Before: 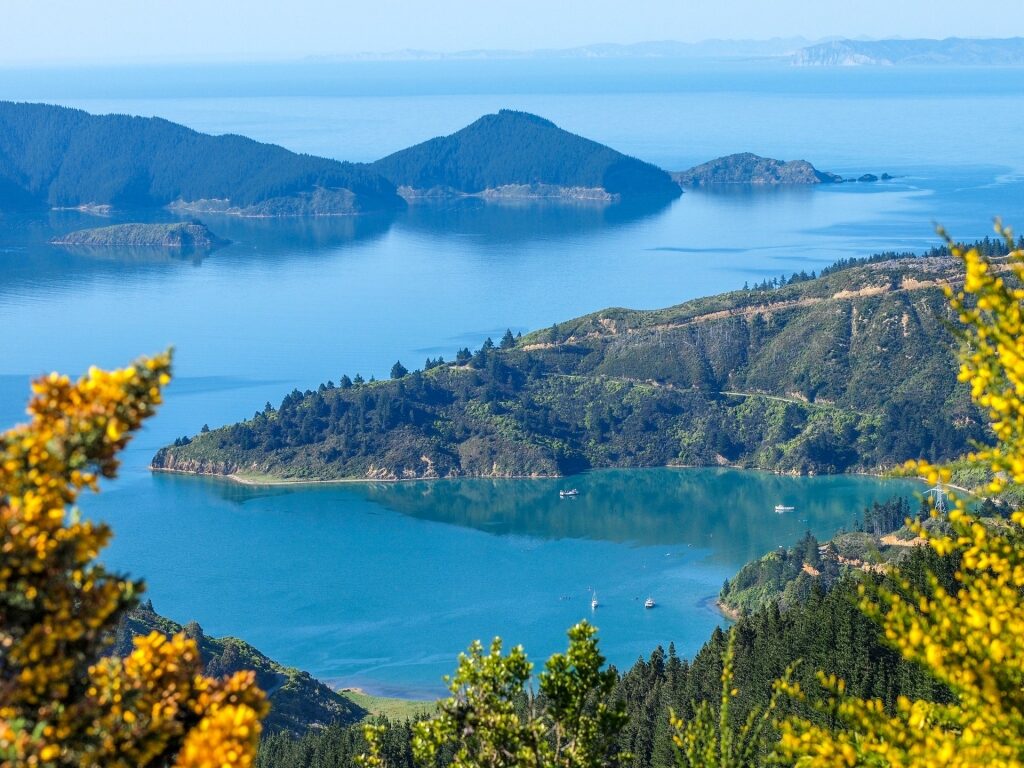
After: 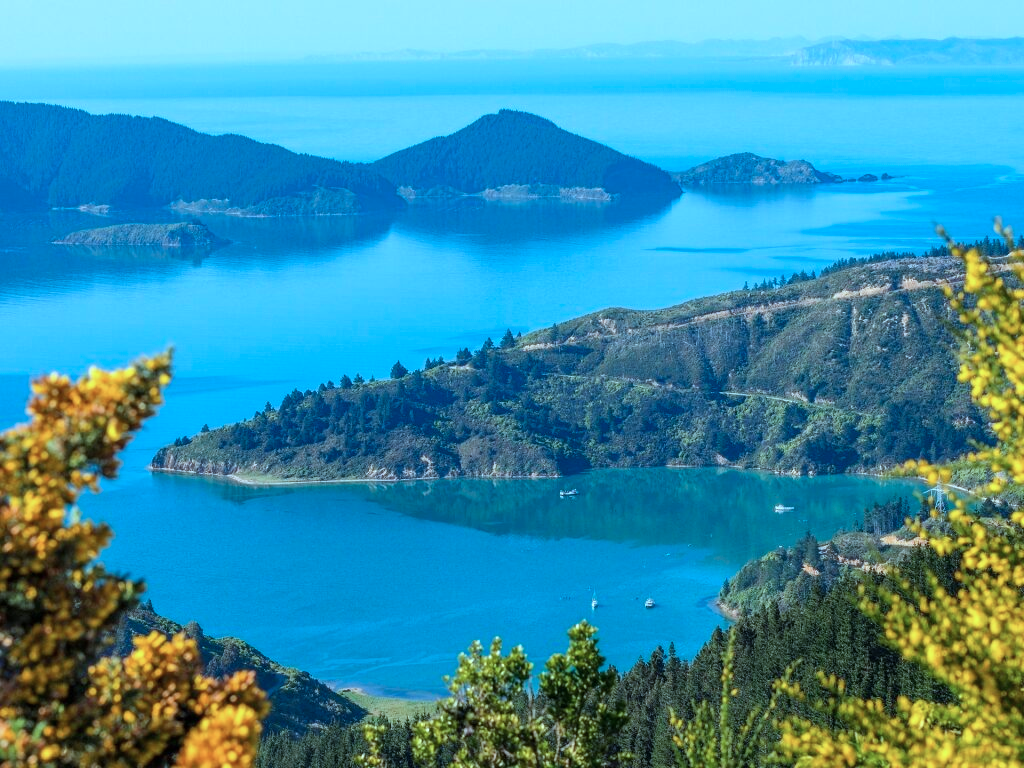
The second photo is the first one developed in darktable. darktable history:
color correction: highlights a* -10.49, highlights b* -19.84
